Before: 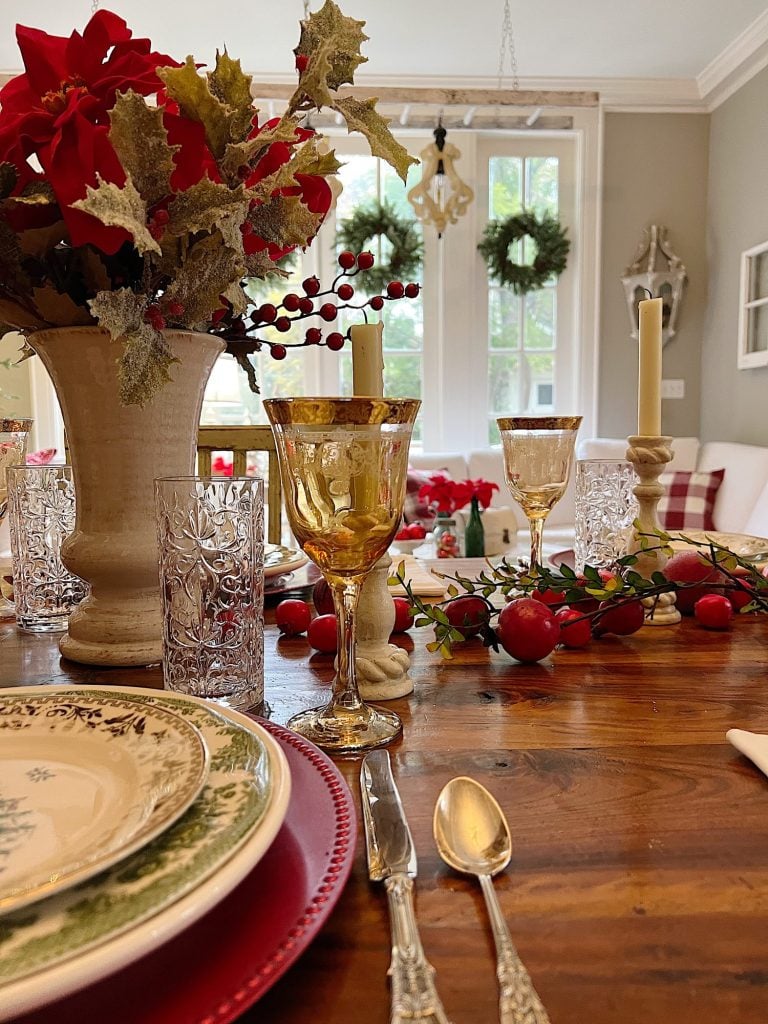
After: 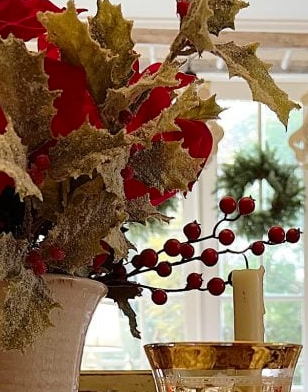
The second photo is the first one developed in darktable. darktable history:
tone curve: curves: ch0 [(0, 0) (0.161, 0.144) (0.501, 0.497) (1, 1)], color space Lab, independent channels, preserve colors none
crop: left 15.563%, top 5.444%, right 44.23%, bottom 56.214%
